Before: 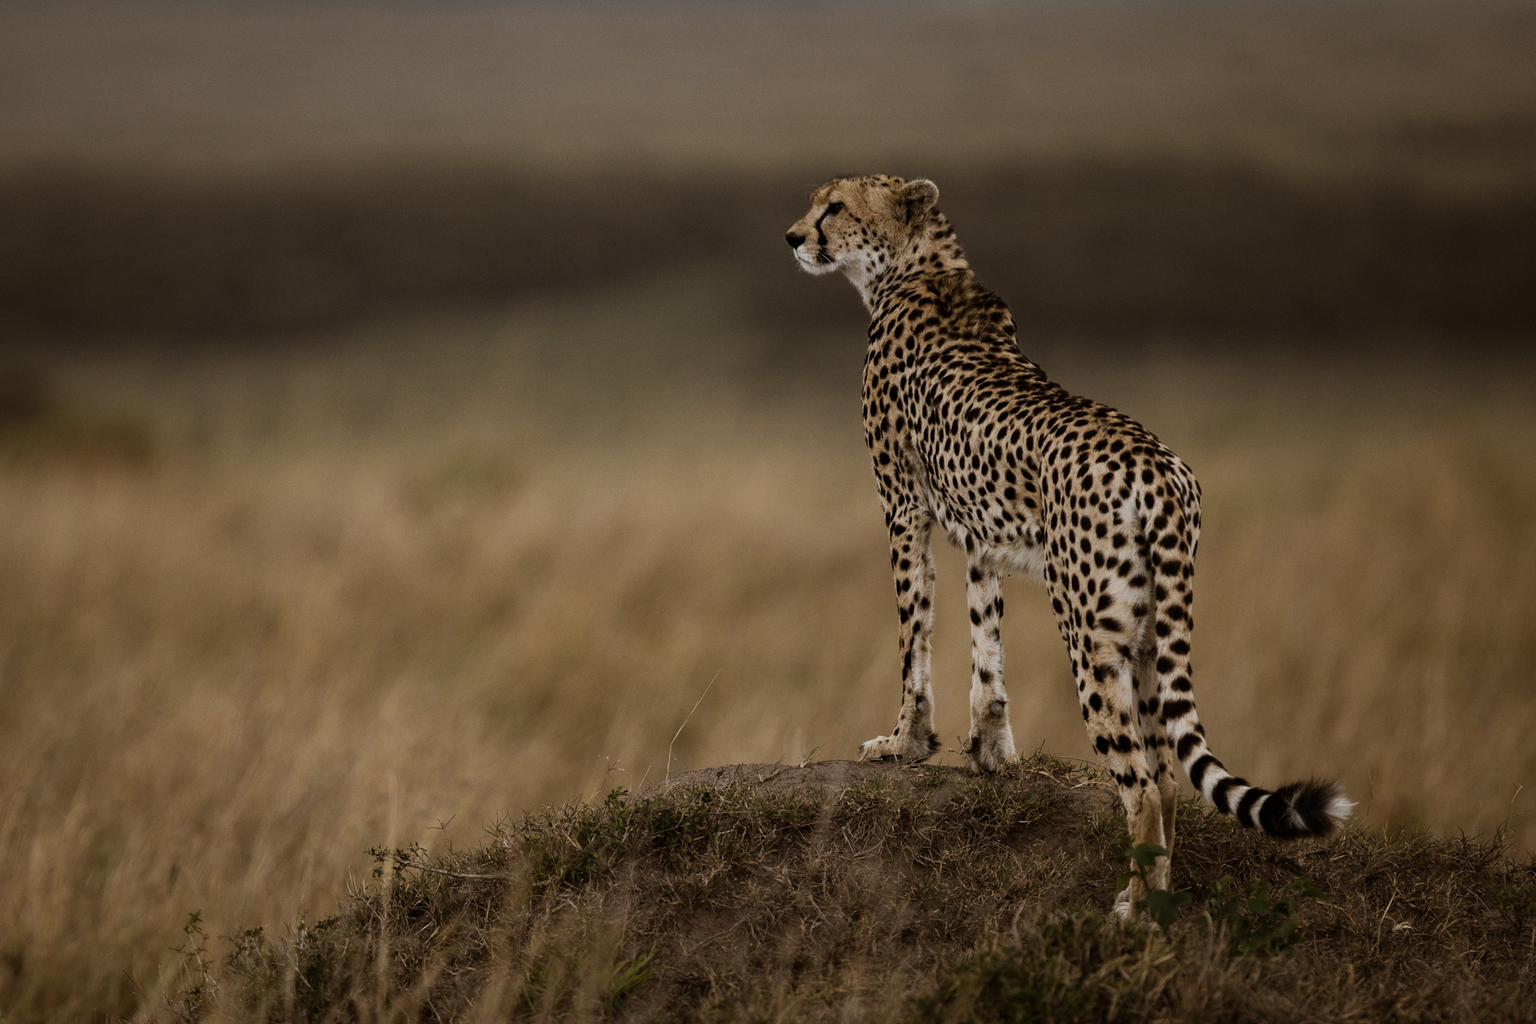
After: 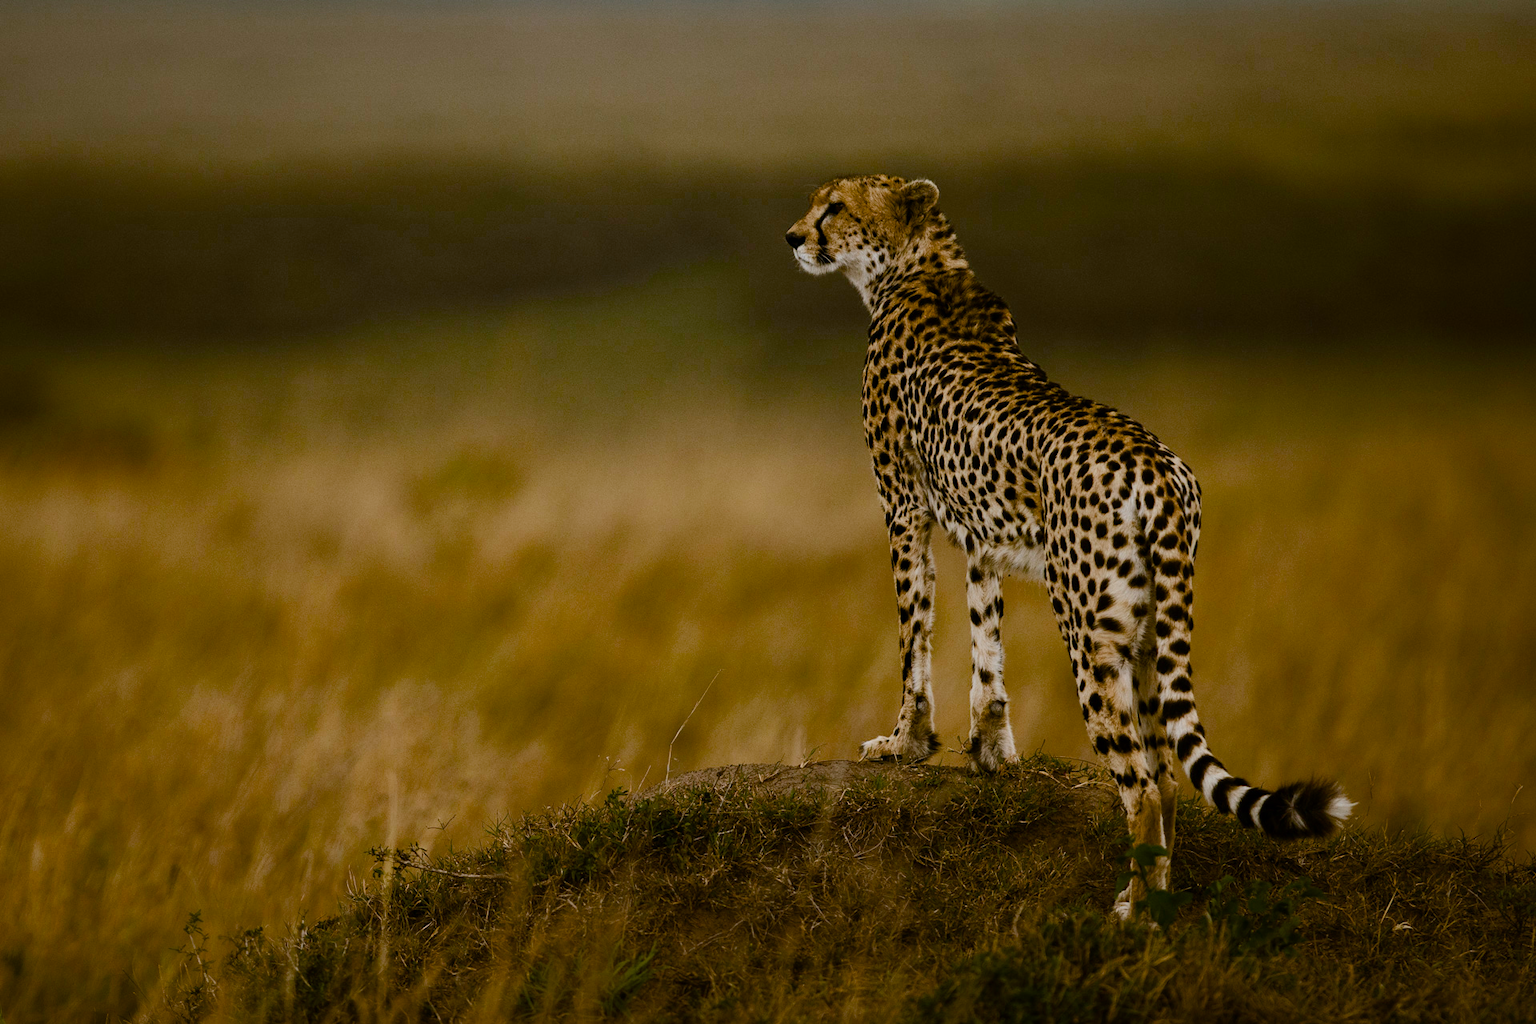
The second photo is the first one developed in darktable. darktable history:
color balance rgb: shadows lift › luminance -7.354%, shadows lift › chroma 2.328%, shadows lift › hue 167.42°, linear chroma grading › global chroma 9.328%, perceptual saturation grading › global saturation 20%, perceptual saturation grading › highlights -25.055%, perceptual saturation grading › shadows 49.86%, perceptual brilliance grading › mid-tones 10.294%, perceptual brilliance grading › shadows 14.732%, global vibrance 15.767%, saturation formula JzAzBz (2021)
